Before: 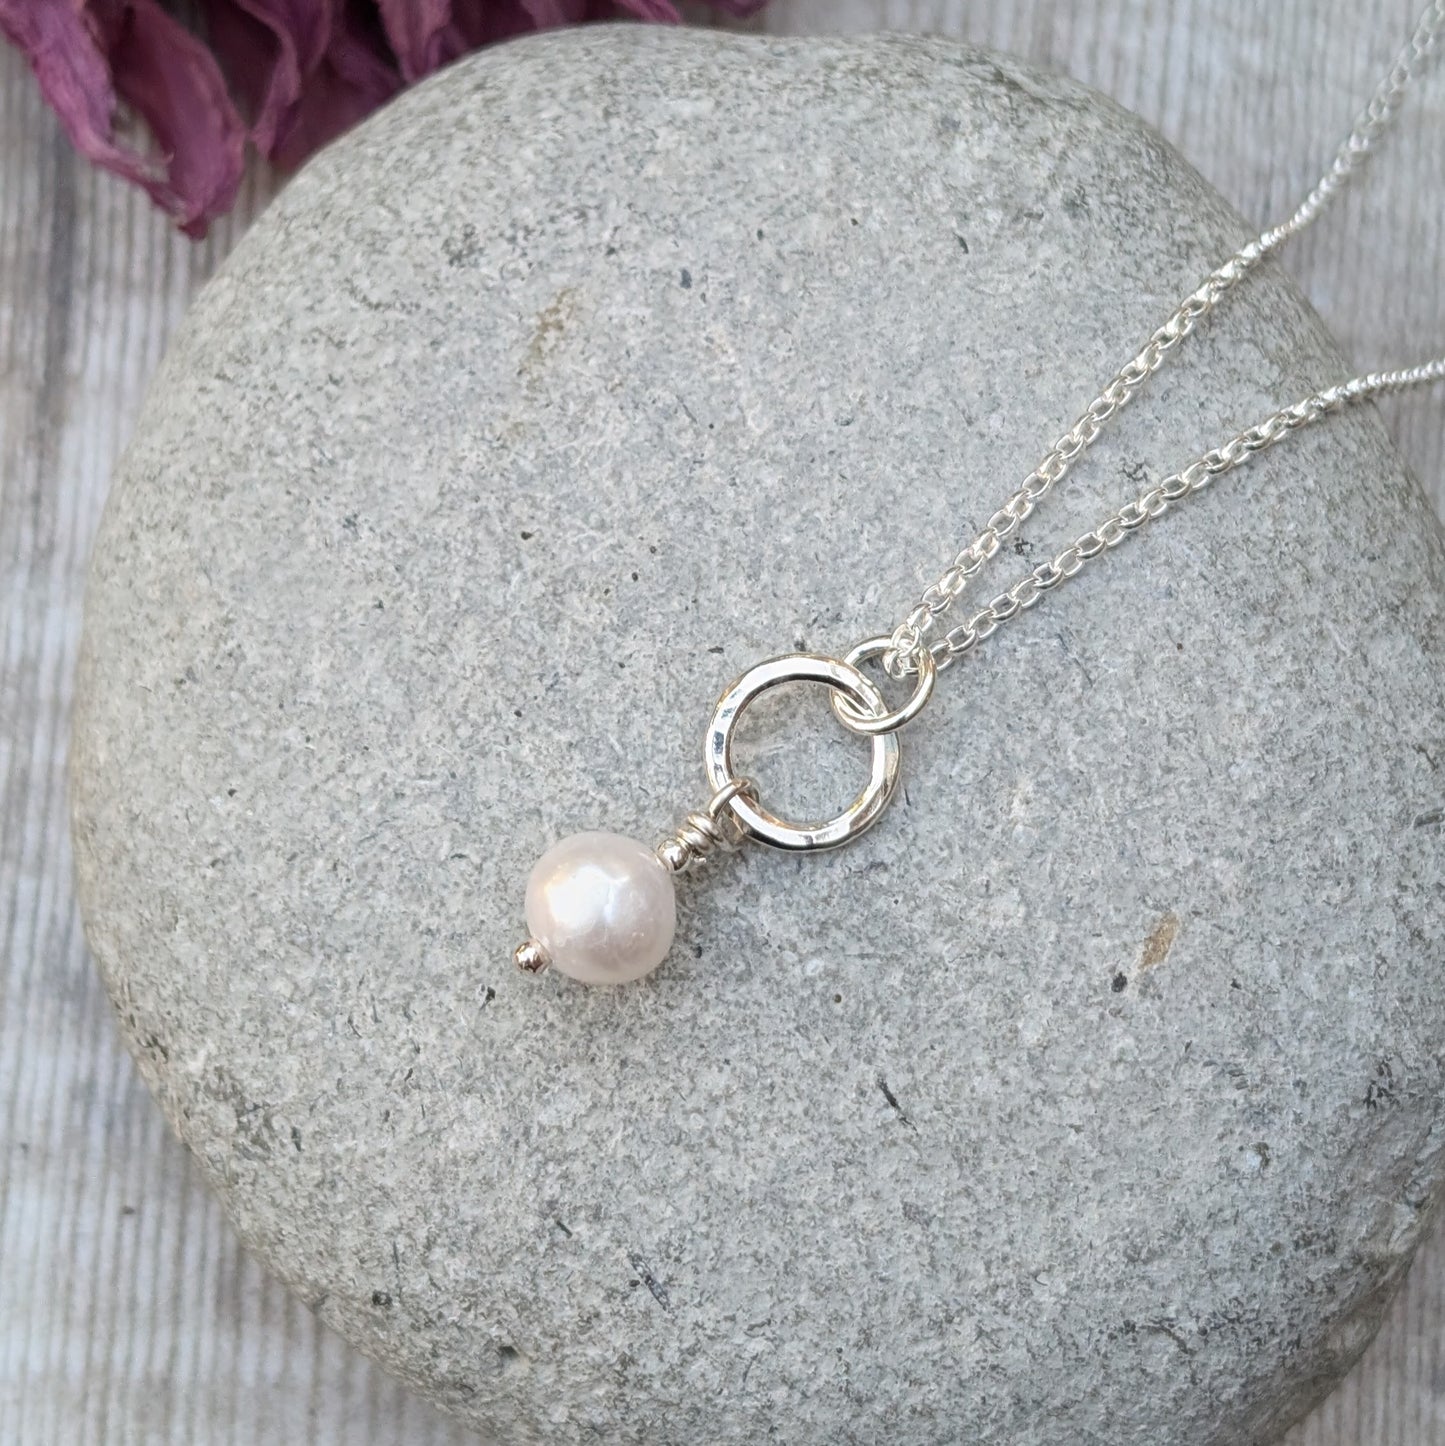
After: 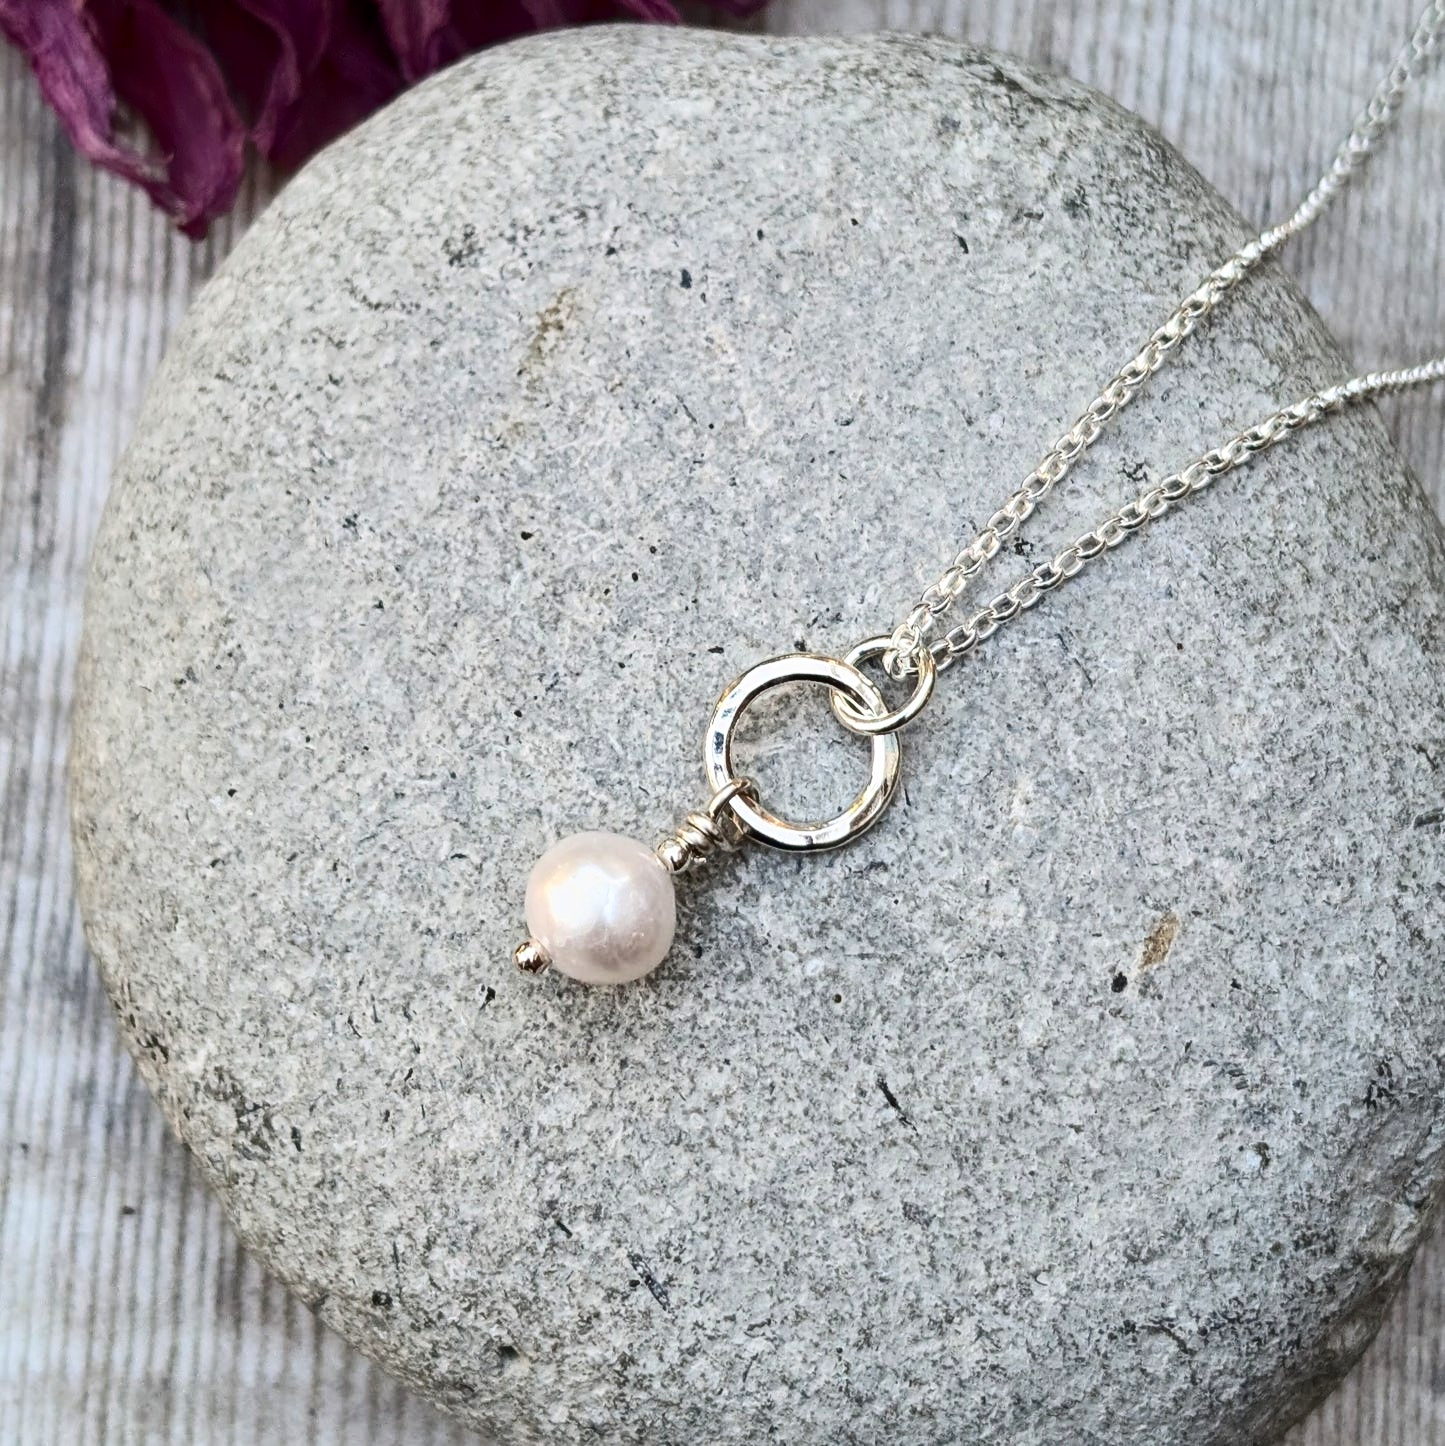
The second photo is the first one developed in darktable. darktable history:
contrast brightness saturation: contrast 0.32, brightness -0.08, saturation 0.17
shadows and highlights: shadows 25, highlights -48, soften with gaussian
